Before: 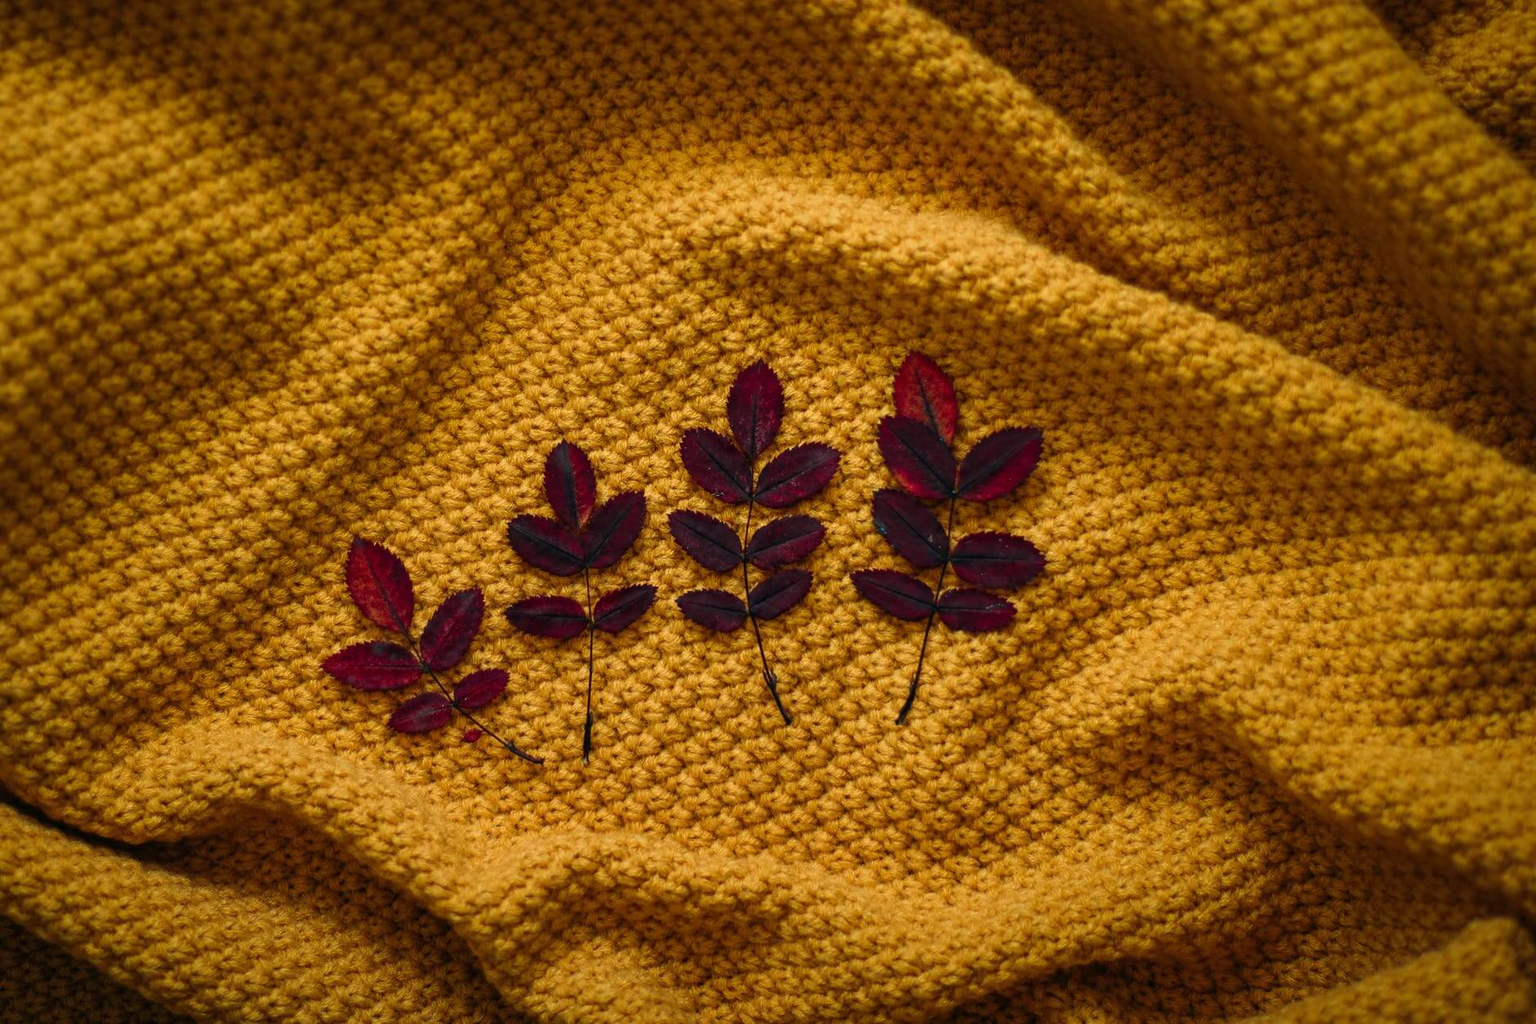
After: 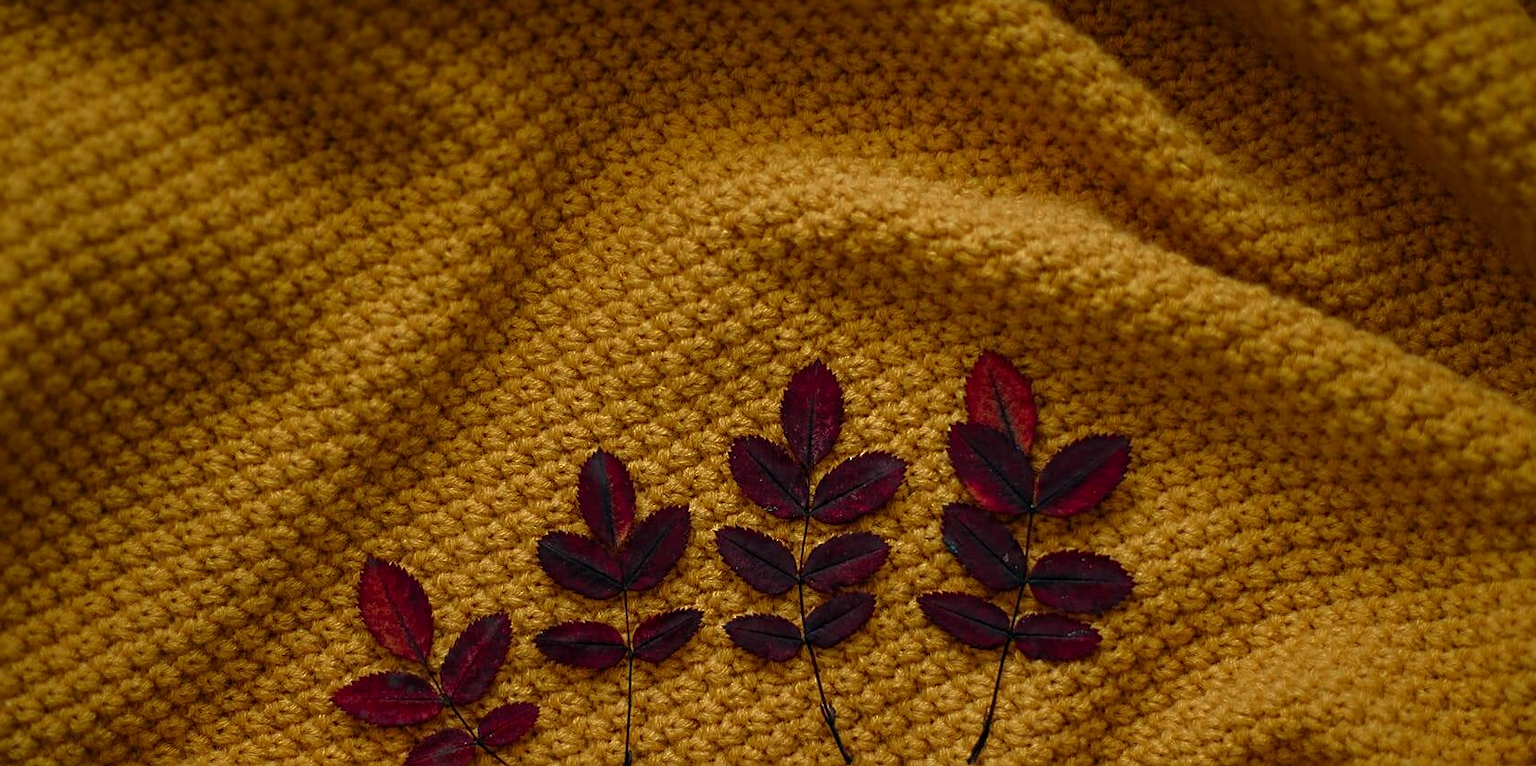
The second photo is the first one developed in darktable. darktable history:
sharpen: on, module defaults
exposure: black level correction 0.001, exposure 0.191 EV, compensate highlight preservation false
base curve: curves: ch0 [(0, 0) (0.841, 0.609) (1, 1)]
crop: left 1.509%, top 3.452%, right 7.696%, bottom 28.452%
